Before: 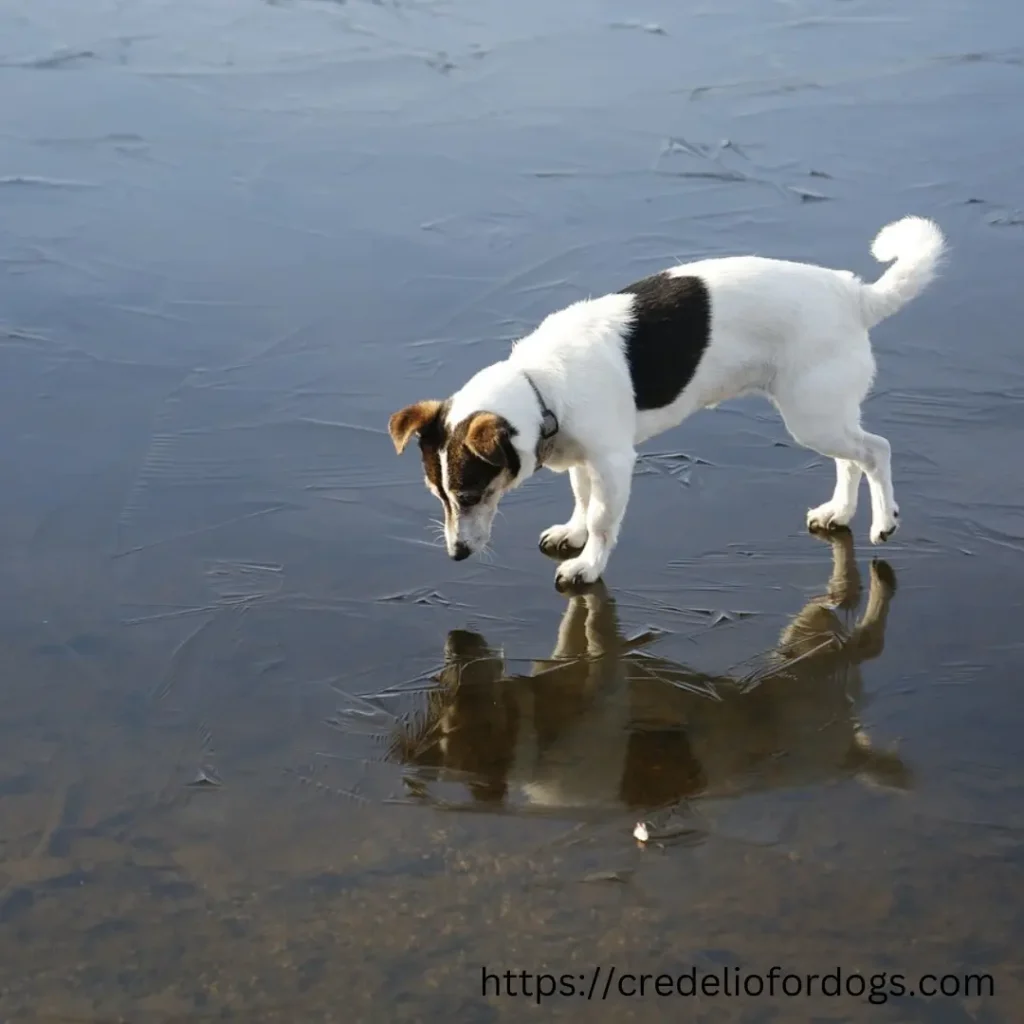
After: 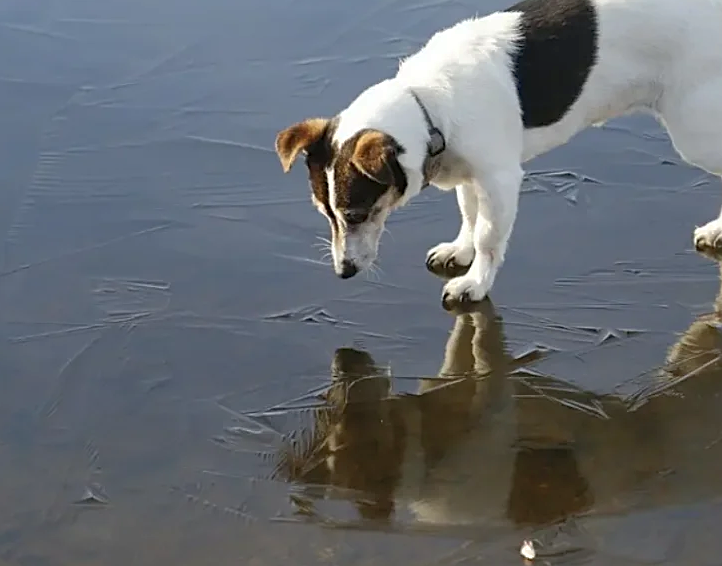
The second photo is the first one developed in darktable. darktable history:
crop: left 11.123%, top 27.61%, right 18.3%, bottom 17.034%
sharpen: on, module defaults
shadows and highlights: on, module defaults
